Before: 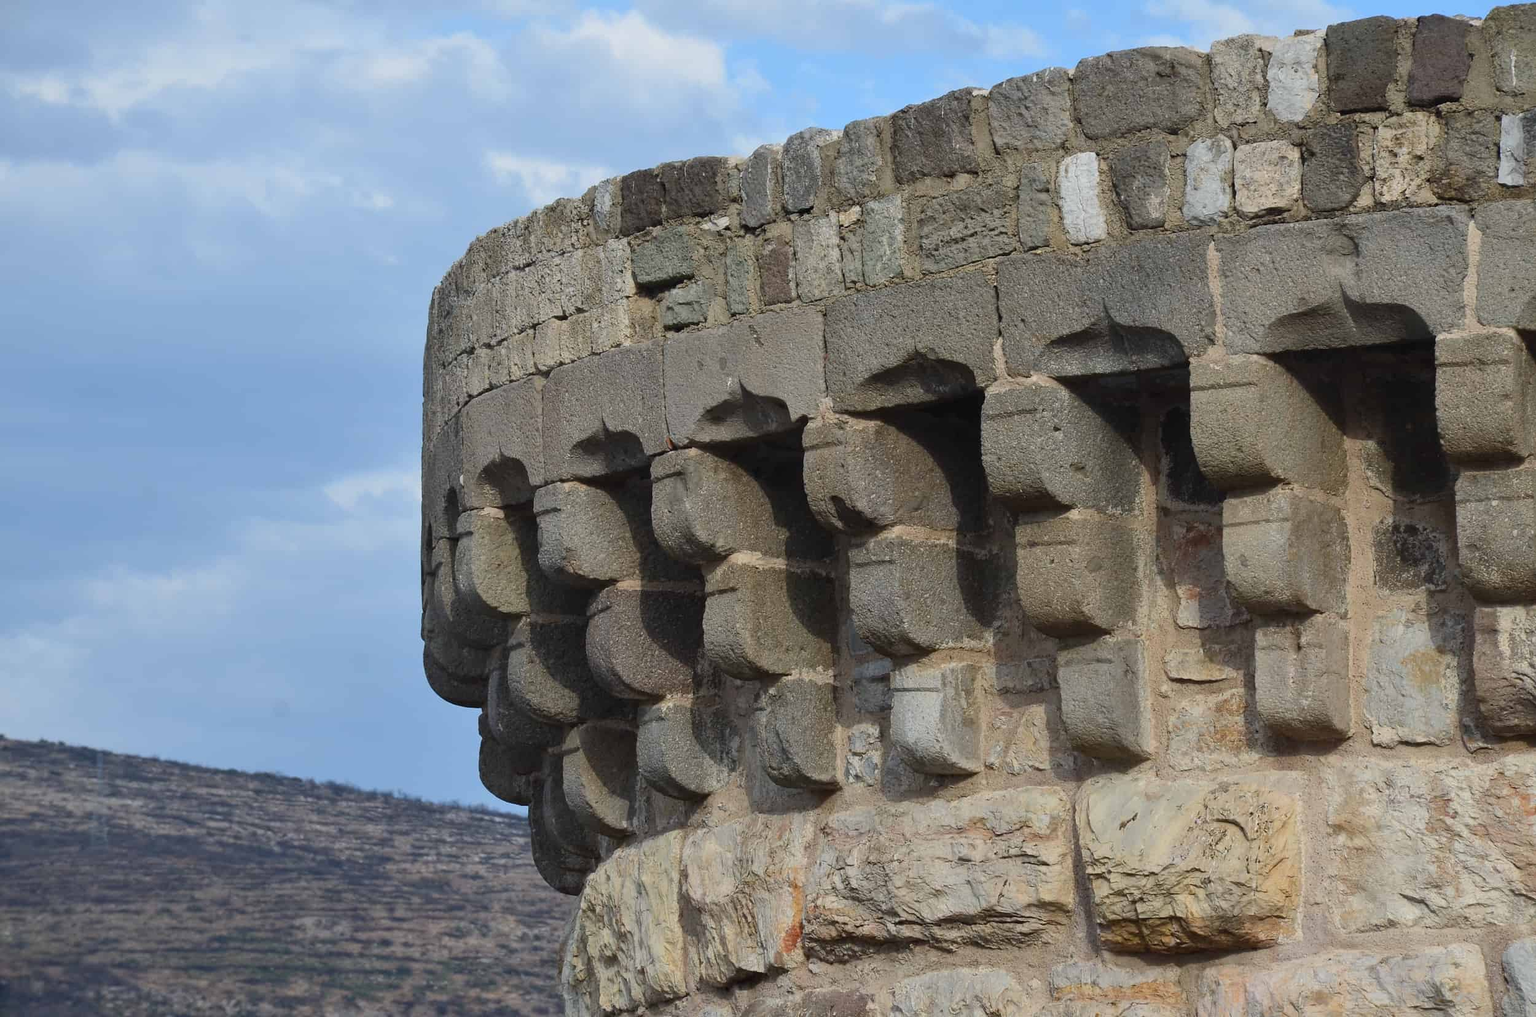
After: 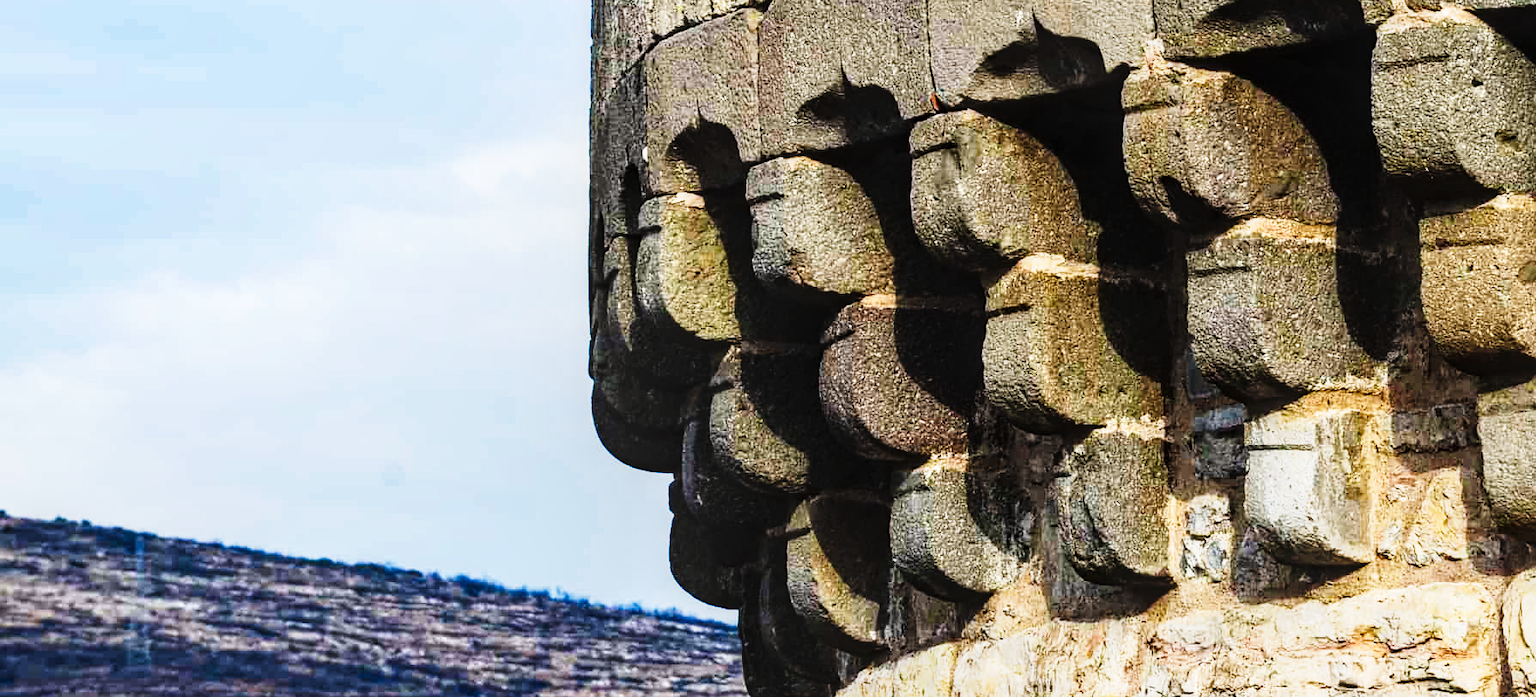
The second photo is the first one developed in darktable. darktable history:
local contrast: on, module defaults
crop: top 36.364%, right 28.404%, bottom 14.571%
filmic rgb: black relative exposure -11.37 EV, white relative exposure 3.22 EV, hardness 6.83
exposure: black level correction 0.001, exposure 0.498 EV, compensate highlight preservation false
haze removal: adaptive false
tone curve: curves: ch0 [(0, 0) (0.003, 0.001) (0.011, 0.005) (0.025, 0.009) (0.044, 0.014) (0.069, 0.018) (0.1, 0.025) (0.136, 0.029) (0.177, 0.042) (0.224, 0.064) (0.277, 0.107) (0.335, 0.182) (0.399, 0.3) (0.468, 0.462) (0.543, 0.639) (0.623, 0.802) (0.709, 0.916) (0.801, 0.963) (0.898, 0.988) (1, 1)], preserve colors none
